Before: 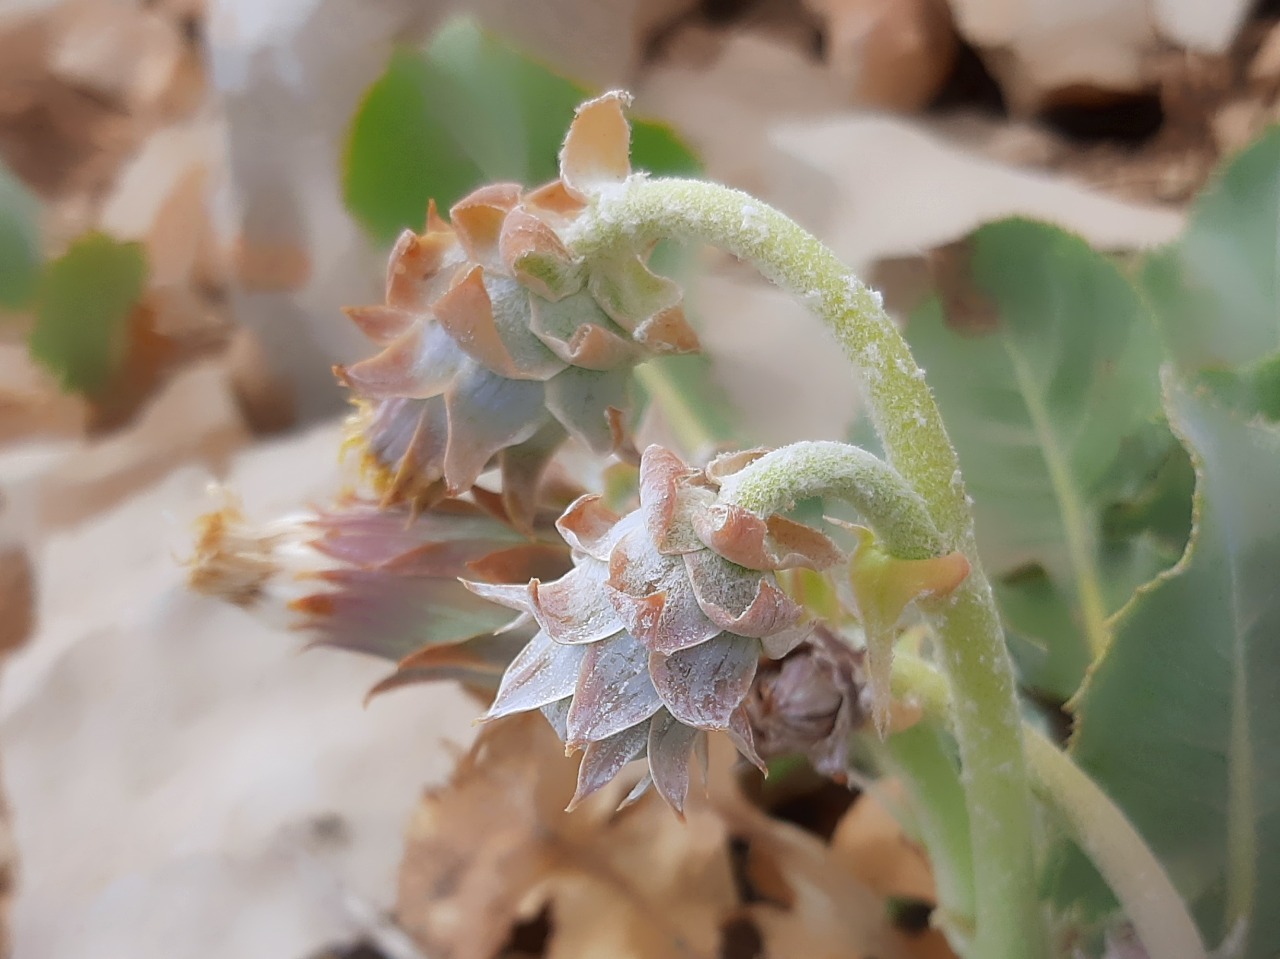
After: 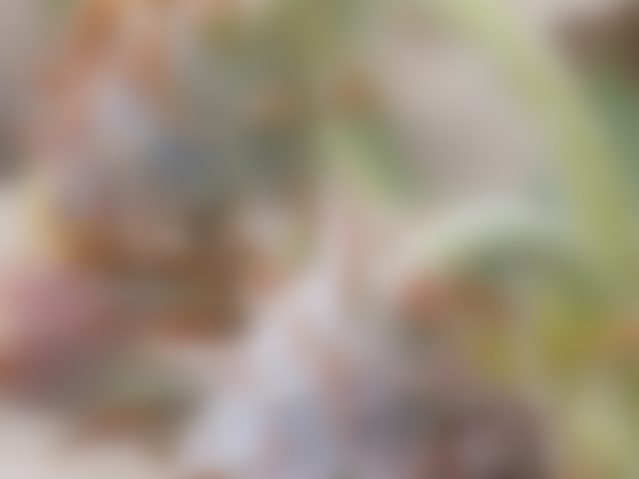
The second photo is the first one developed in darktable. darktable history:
crop: left 25%, top 25%, right 25%, bottom 25%
lowpass: radius 16, unbound 0
